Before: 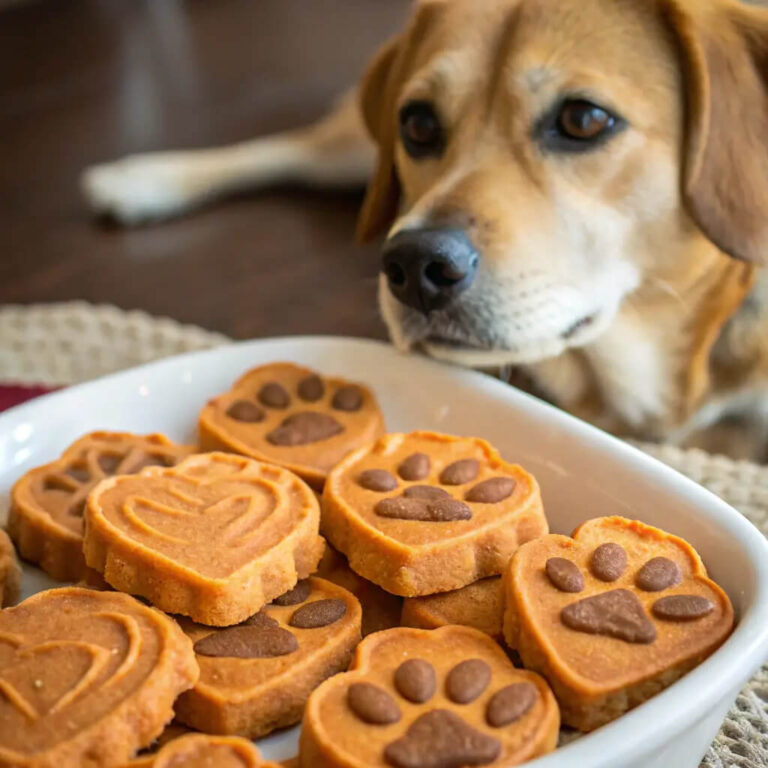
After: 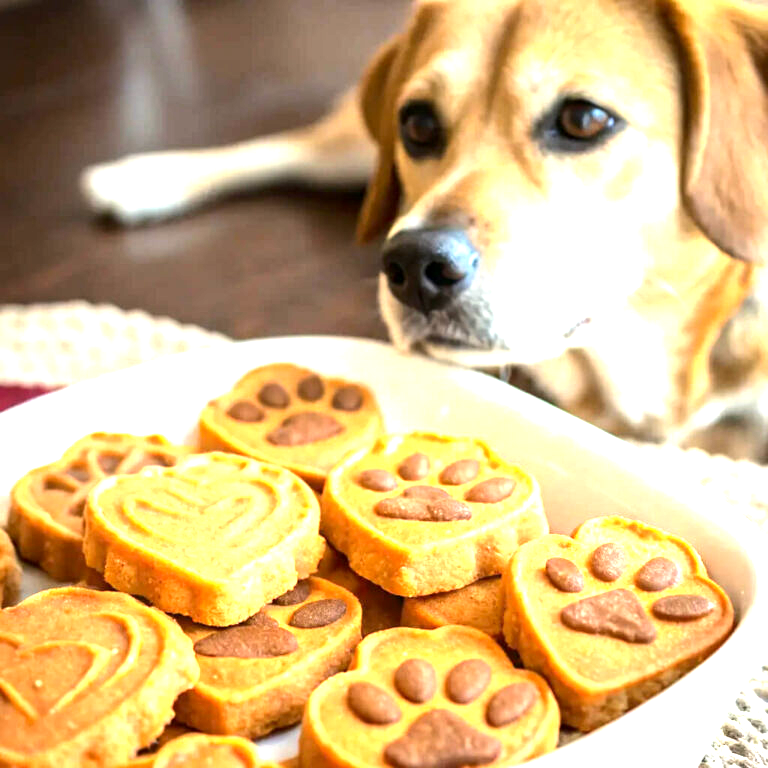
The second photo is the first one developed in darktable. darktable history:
tone equalizer: -8 EV -0.417 EV, -7 EV -0.389 EV, -6 EV -0.333 EV, -5 EV -0.222 EV, -3 EV 0.222 EV, -2 EV 0.333 EV, -1 EV 0.389 EV, +0 EV 0.417 EV, edges refinement/feathering 500, mask exposure compensation -1.57 EV, preserve details no
exposure: black level correction 0.001, exposure 1.3 EV, compensate highlight preservation false
